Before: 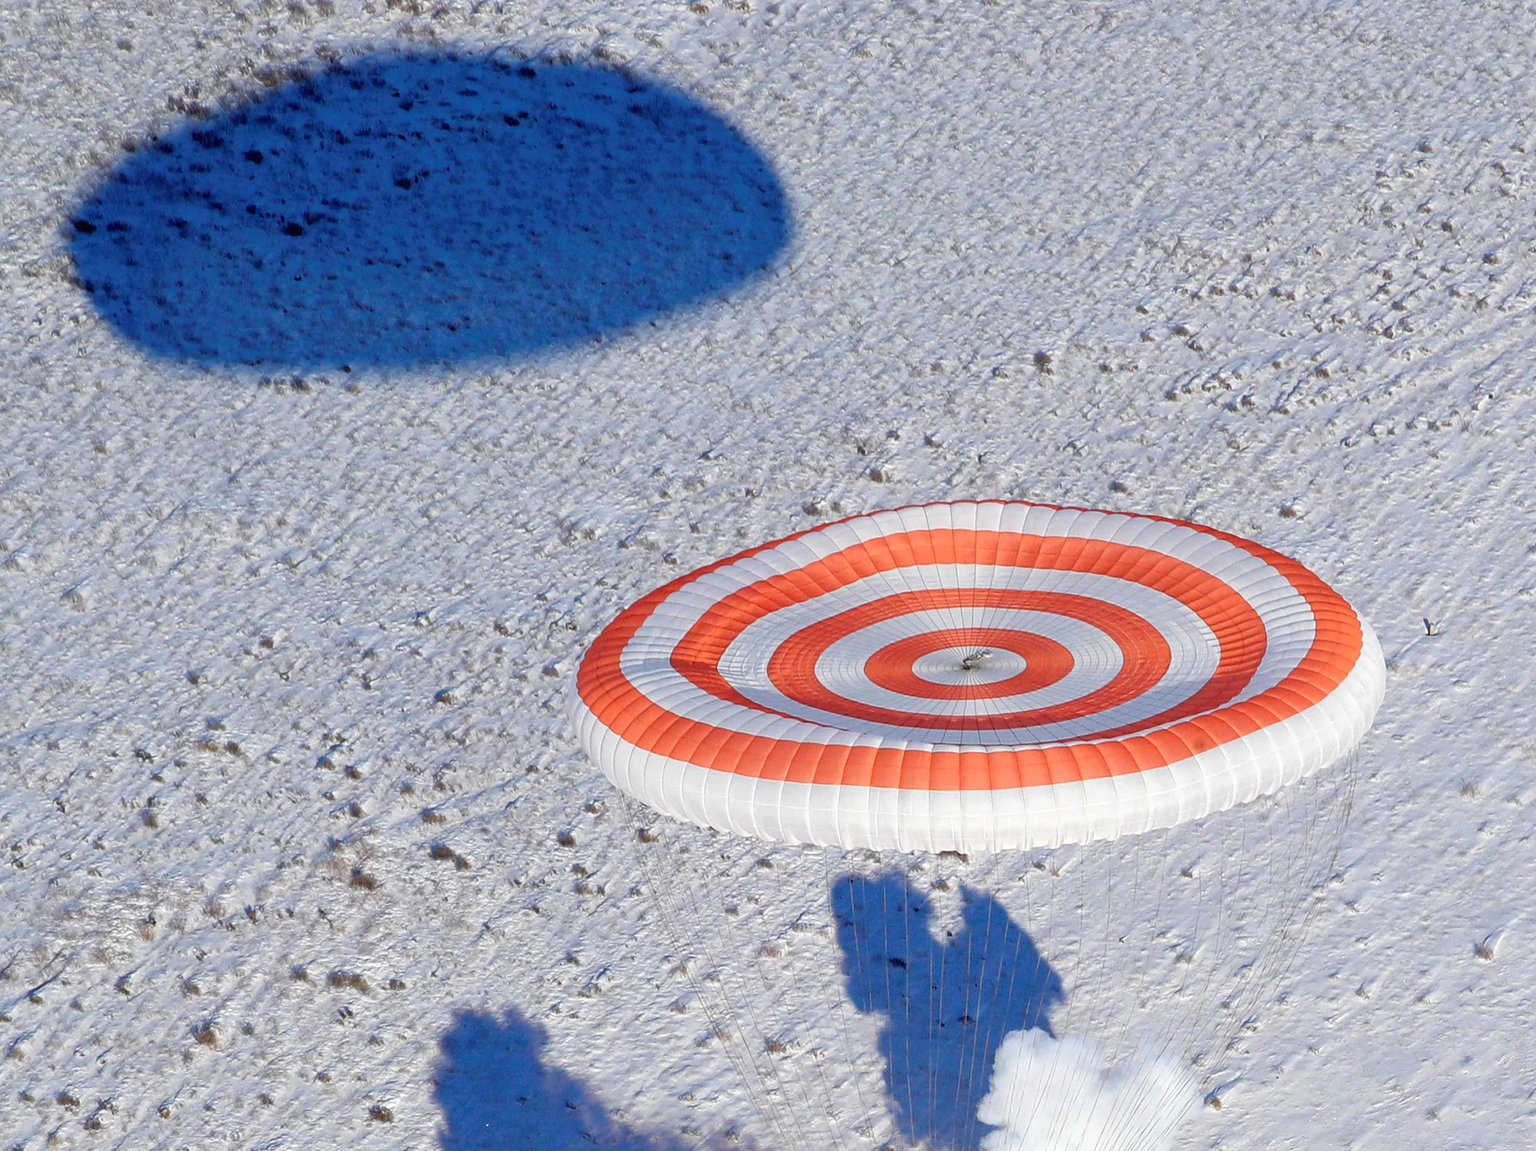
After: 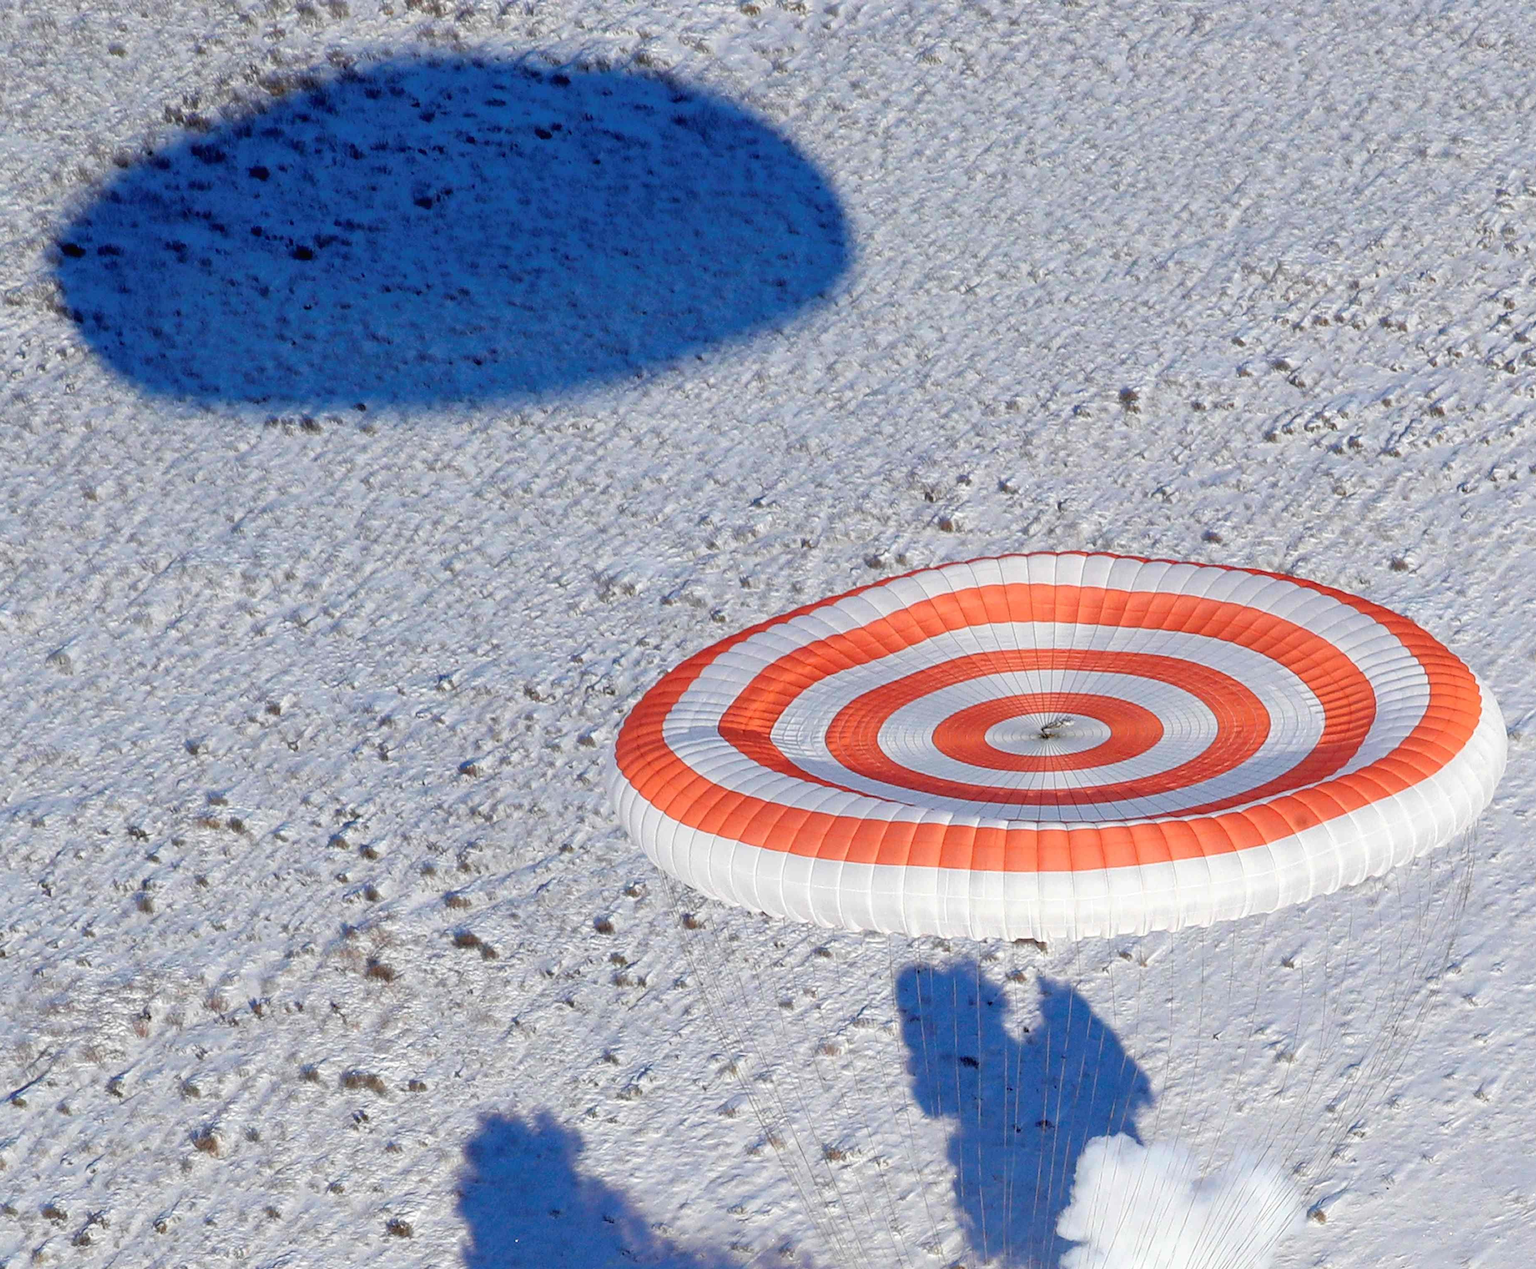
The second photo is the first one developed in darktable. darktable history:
crop and rotate: left 1.248%, right 8.038%
